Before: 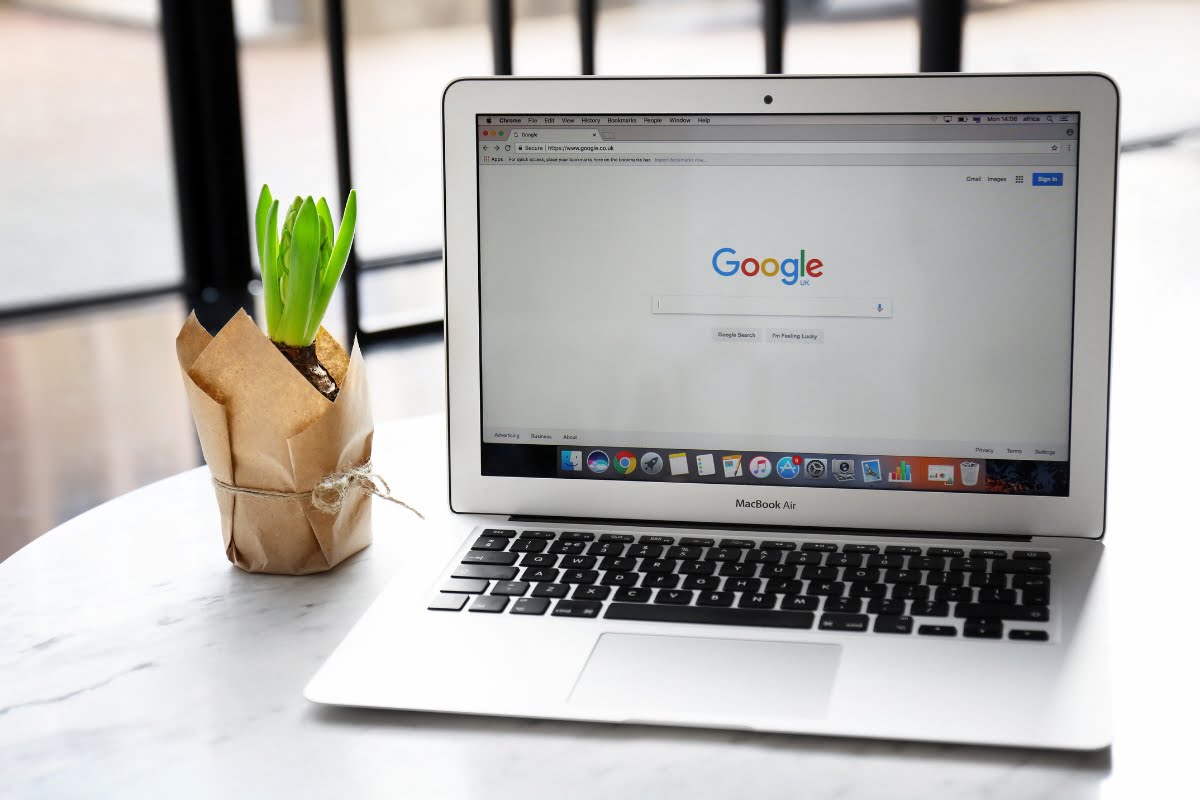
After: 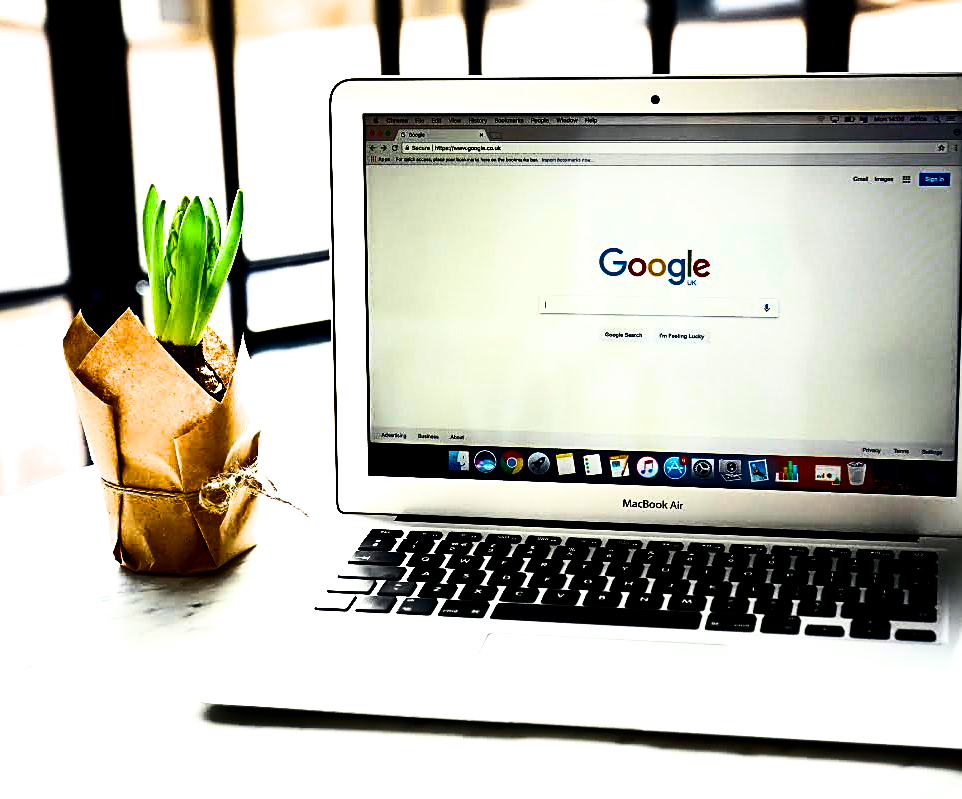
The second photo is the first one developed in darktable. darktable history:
sharpen: on, module defaults
haze removal: compatibility mode true, adaptive false
filmic rgb: black relative exposure -8.72 EV, white relative exposure 2.67 EV, target black luminance 0%, target white luminance 99.968%, hardness 6.27, latitude 75.12%, contrast 1.316, highlights saturation mix -6.05%, contrast in shadows safe
crop and rotate: left 9.488%, right 10.282%
color balance rgb: shadows lift › chroma 2.053%, shadows lift › hue 216.5°, highlights gain › luminance 6.031%, highlights gain › chroma 2.629%, highlights gain › hue 92.93°, linear chroma grading › global chroma 41.557%, perceptual saturation grading › global saturation 19.409%, perceptual brilliance grading › global brilliance 21.249%, perceptual brilliance grading › shadows -34.694%, global vibrance 30.551%, contrast 10.479%
shadows and highlights: soften with gaussian
contrast brightness saturation: contrast 0.241, brightness -0.222, saturation 0.145
